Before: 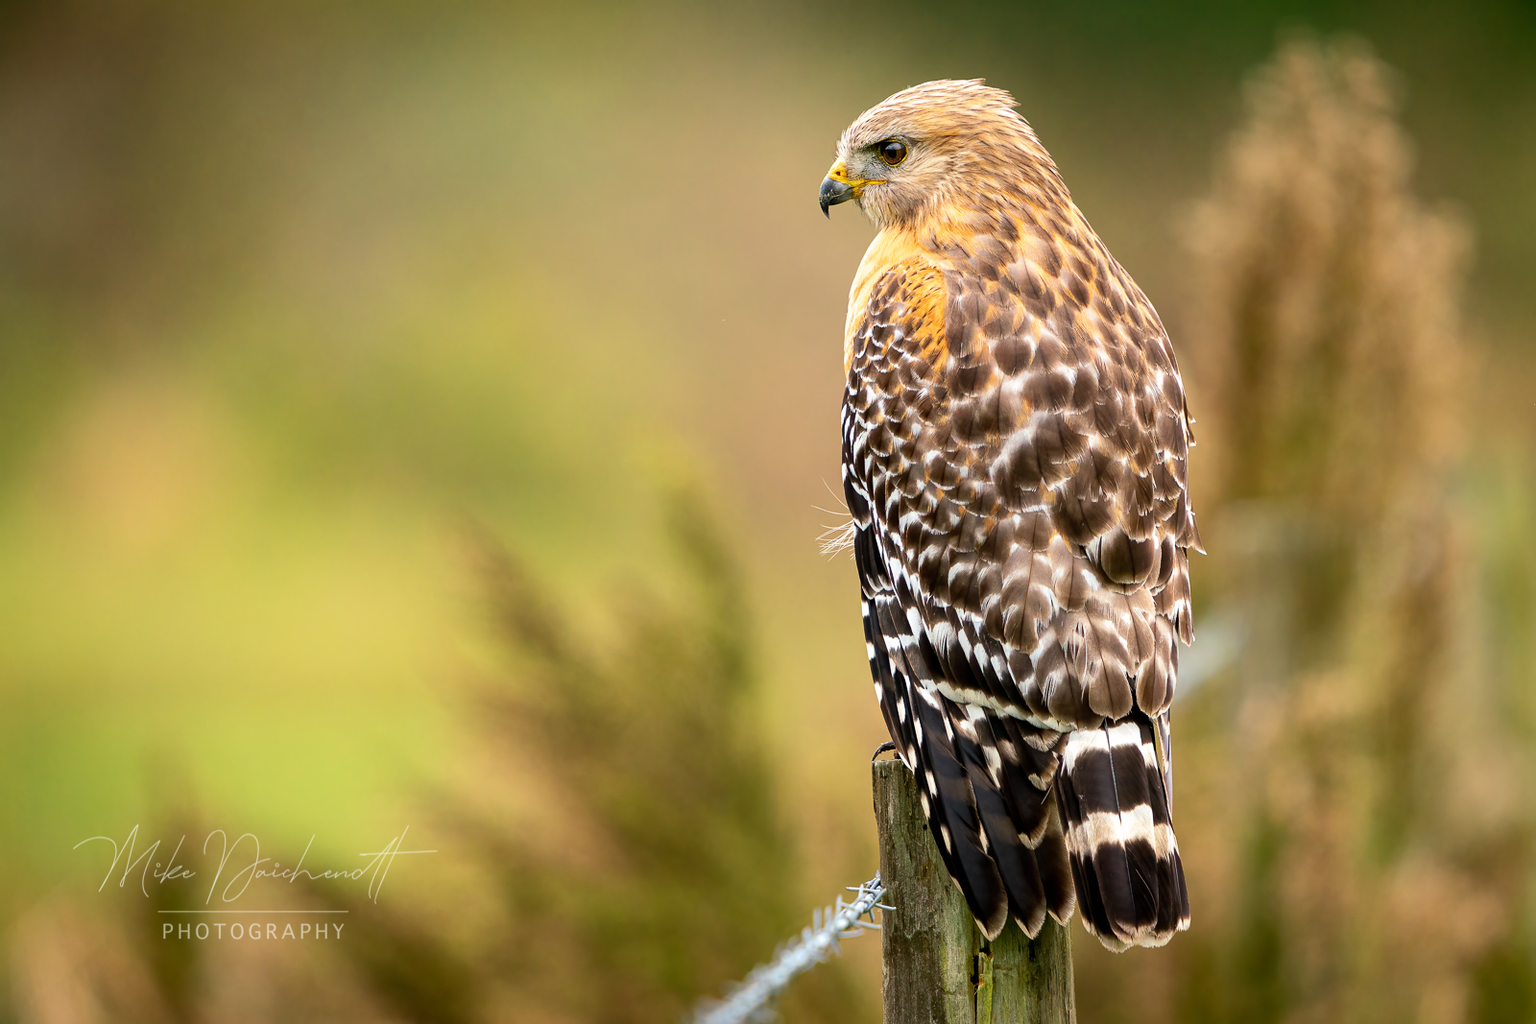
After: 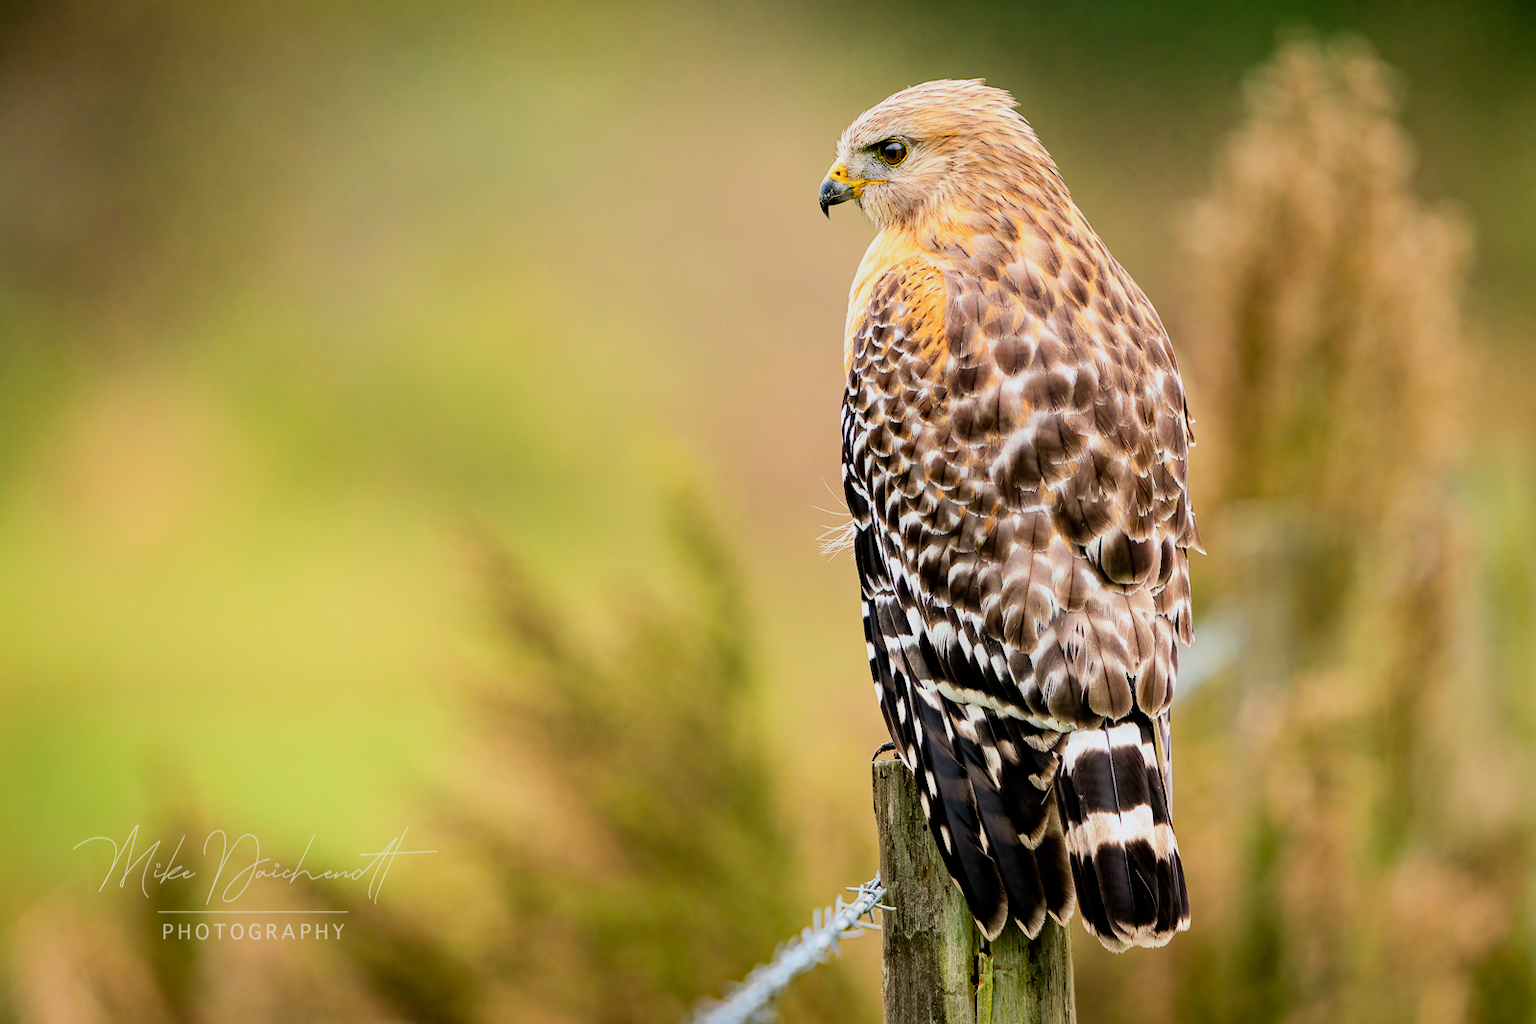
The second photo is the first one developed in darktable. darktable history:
haze removal: strength 0.25, distance 0.25, compatibility mode true, adaptive false
exposure: black level correction 0, exposure 0.5 EV, compensate exposure bias true, compensate highlight preservation false
filmic rgb: black relative exposure -7.65 EV, white relative exposure 4.56 EV, hardness 3.61, contrast 1.05
